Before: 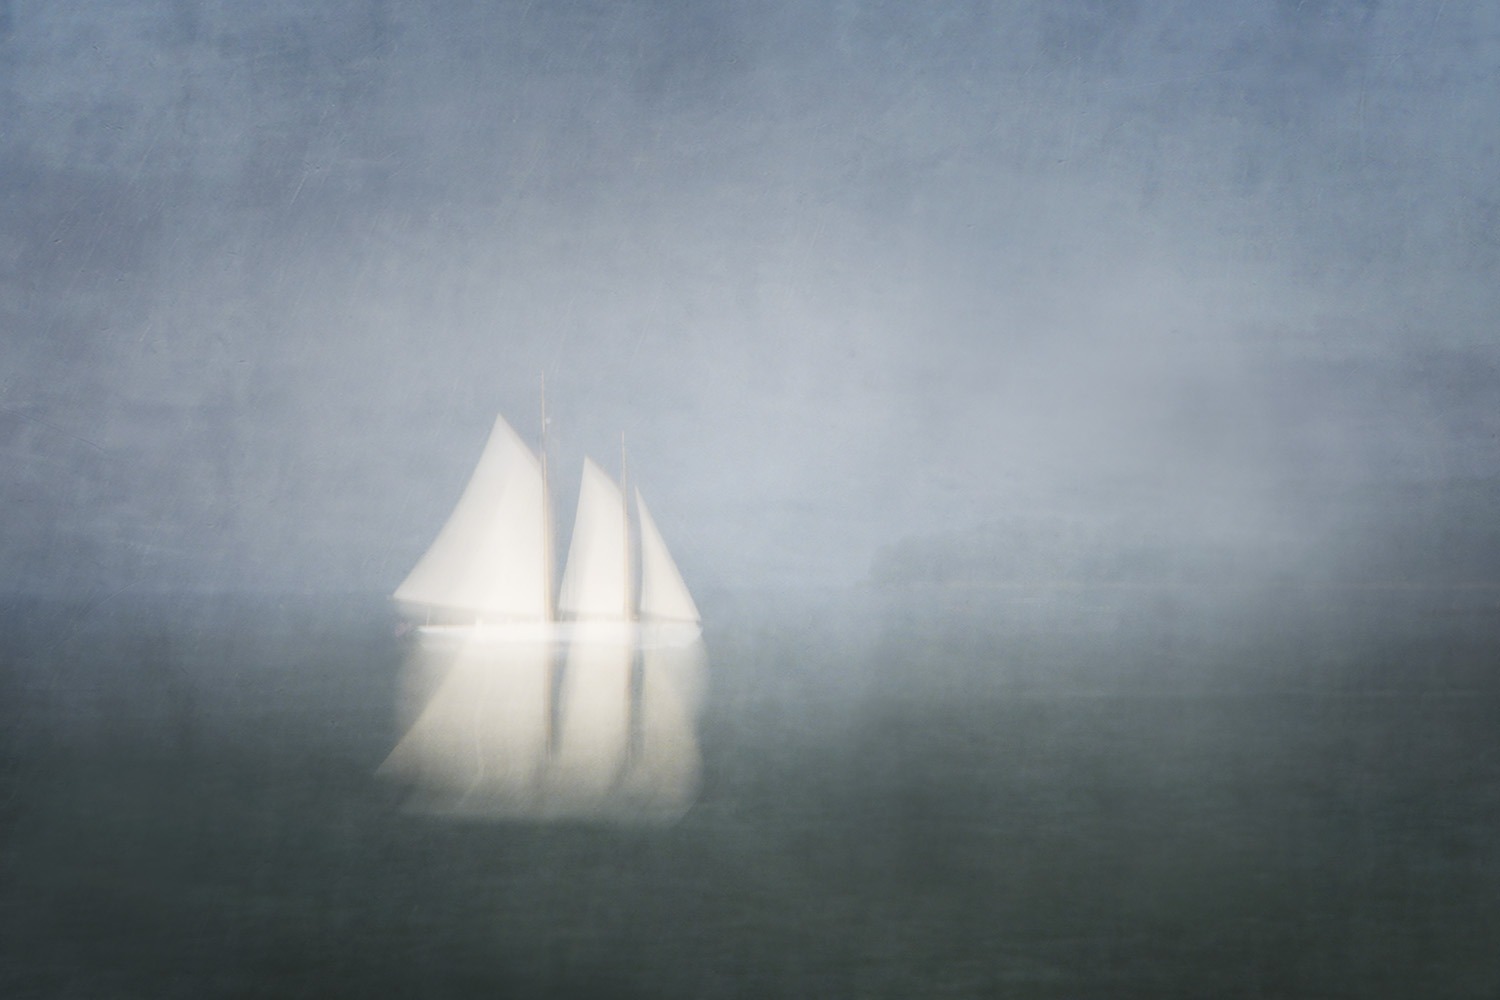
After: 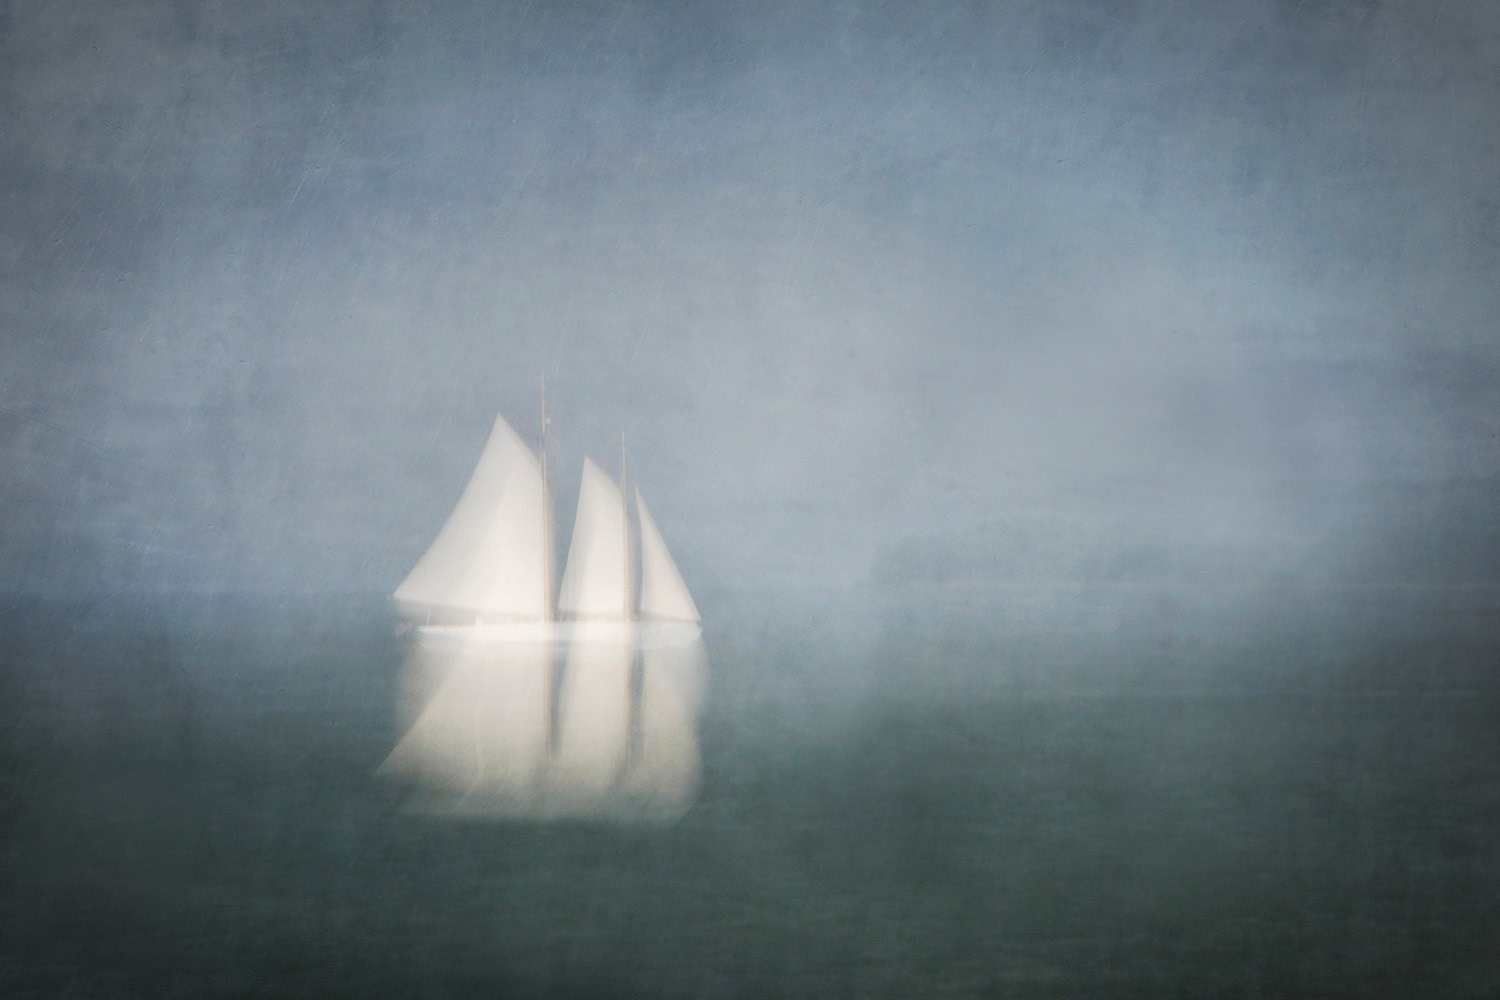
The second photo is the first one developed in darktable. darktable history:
shadows and highlights: low approximation 0.01, soften with gaussian
tone curve: curves: ch0 [(0, 0) (0.003, 0.014) (0.011, 0.014) (0.025, 0.022) (0.044, 0.041) (0.069, 0.063) (0.1, 0.086) (0.136, 0.118) (0.177, 0.161) (0.224, 0.211) (0.277, 0.262) (0.335, 0.323) (0.399, 0.384) (0.468, 0.459) (0.543, 0.54) (0.623, 0.624) (0.709, 0.711) (0.801, 0.796) (0.898, 0.879) (1, 1)], preserve colors none
white balance: emerald 1
vignetting: automatic ratio true
